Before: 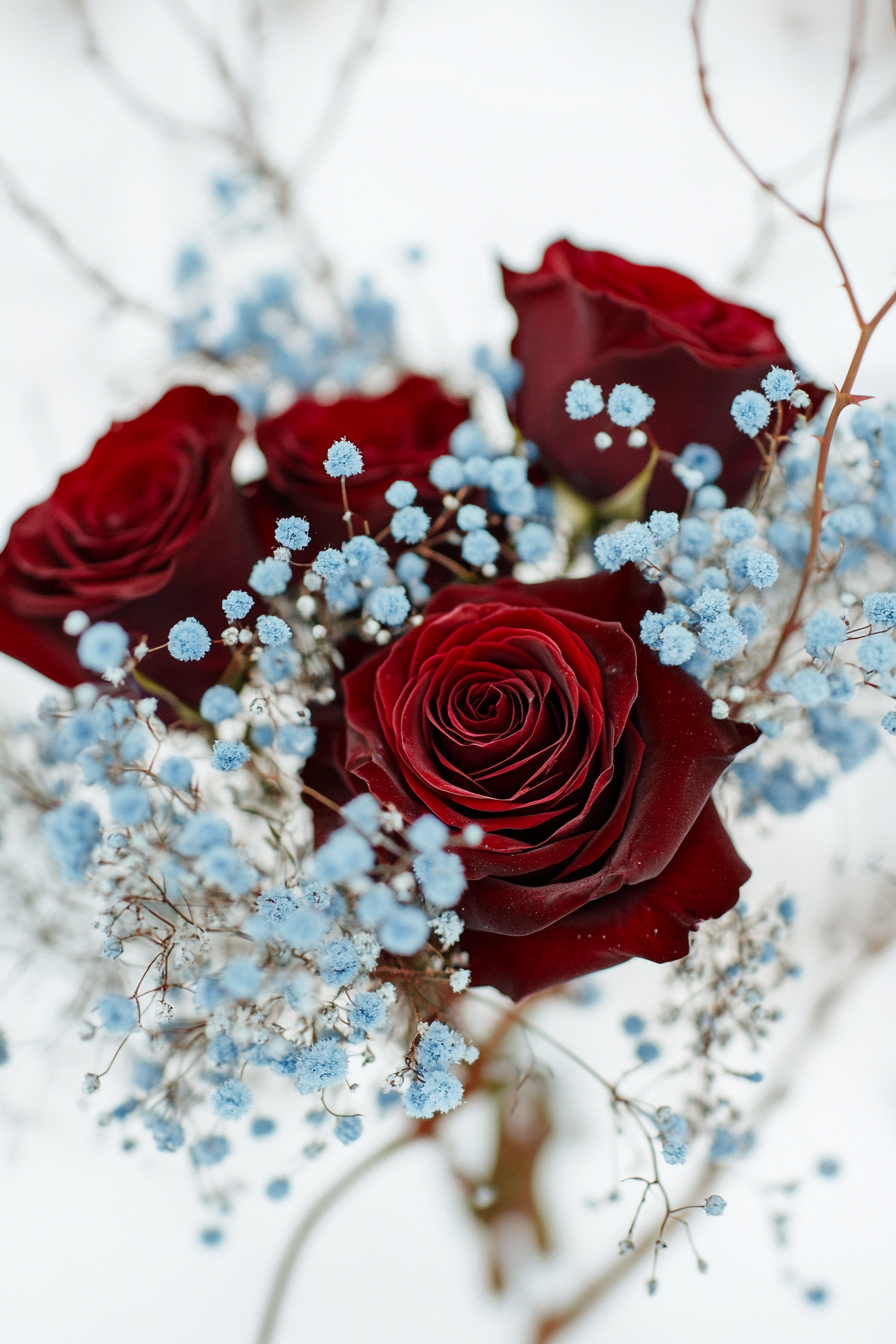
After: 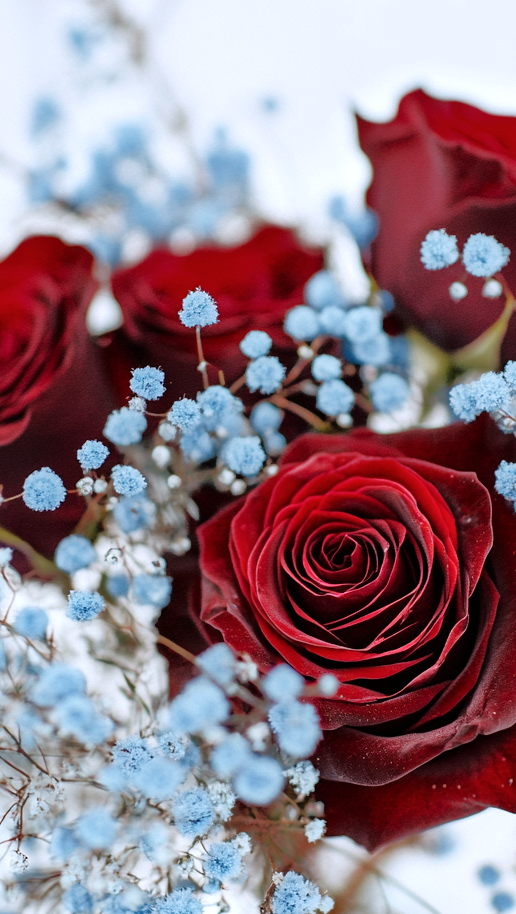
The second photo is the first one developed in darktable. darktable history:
color calibration: illuminant as shot in camera, x 0.358, y 0.373, temperature 4628.91 K
crop: left 16.228%, top 11.205%, right 26.086%, bottom 20.721%
tone equalizer: -8 EV -0.526 EV, -7 EV -0.33 EV, -6 EV -0.063 EV, -5 EV 0.406 EV, -4 EV 0.963 EV, -3 EV 0.798 EV, -2 EV -0.012 EV, -1 EV 0.136 EV, +0 EV -0.031 EV, mask exposure compensation -0.503 EV
